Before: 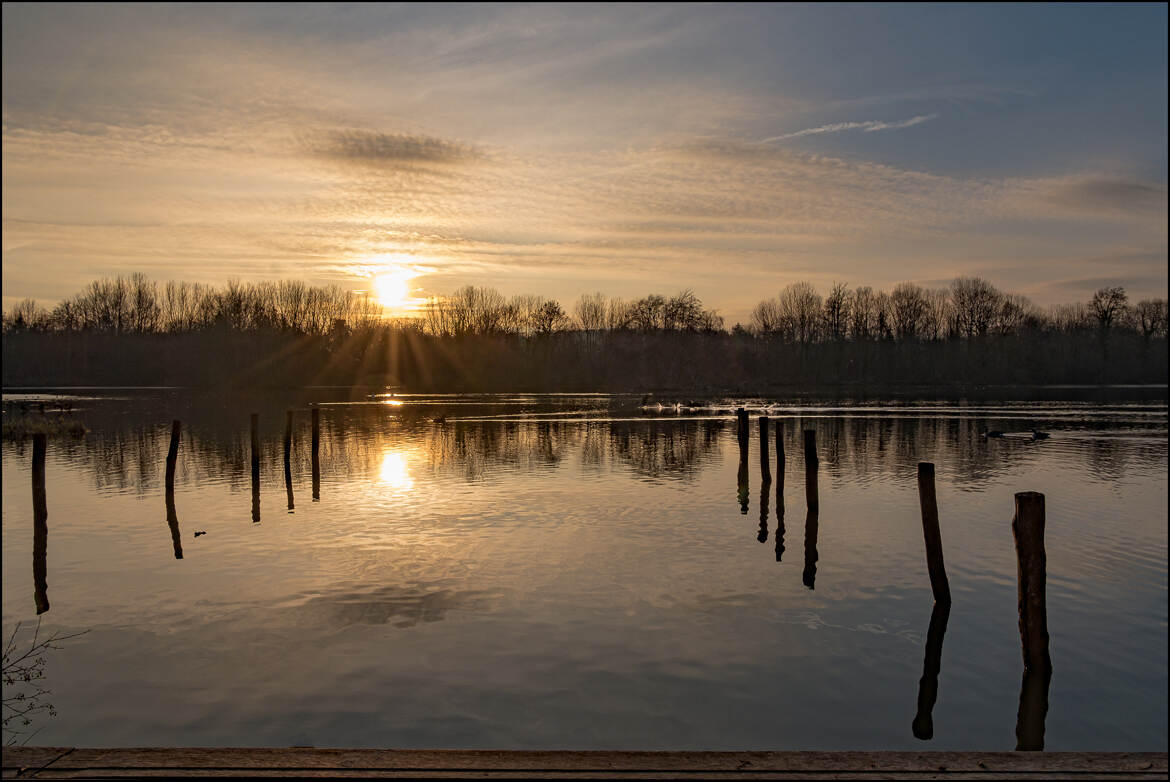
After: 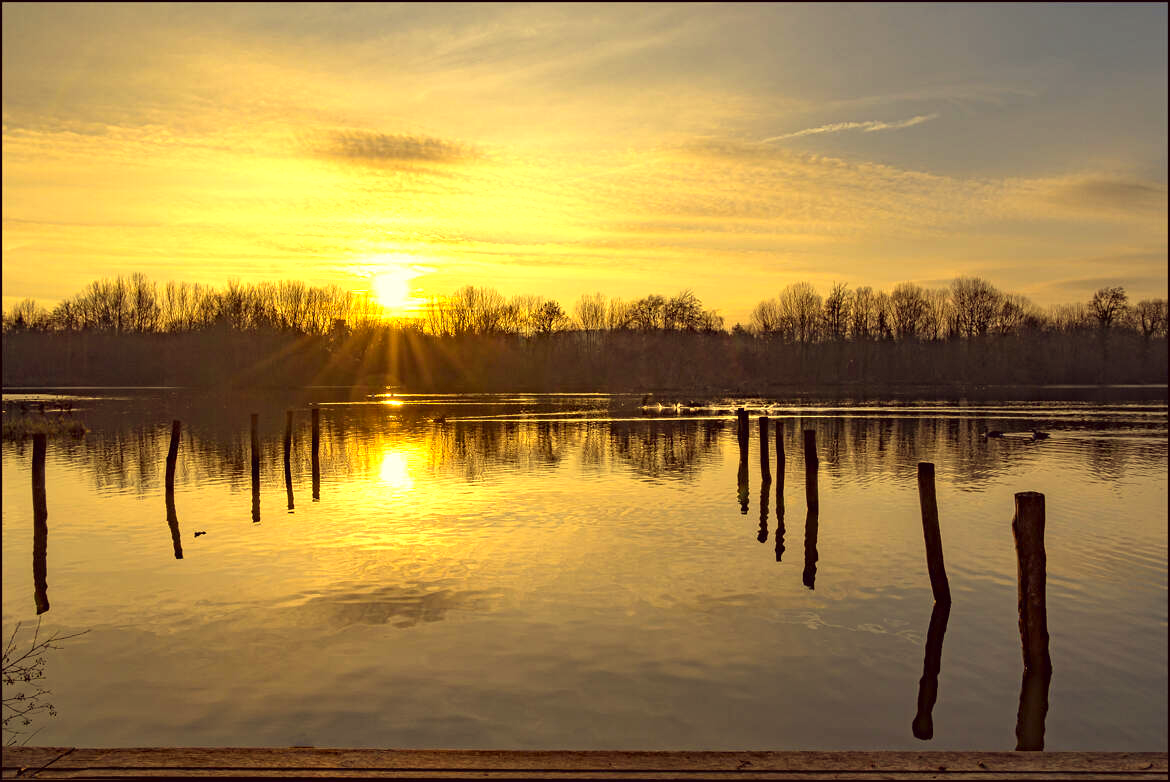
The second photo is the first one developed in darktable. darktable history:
exposure: black level correction 0, exposure 1 EV, compensate highlight preservation false
color correction: highlights a* -0.346, highlights b* 39.75, shadows a* 9.61, shadows b* -0.353
